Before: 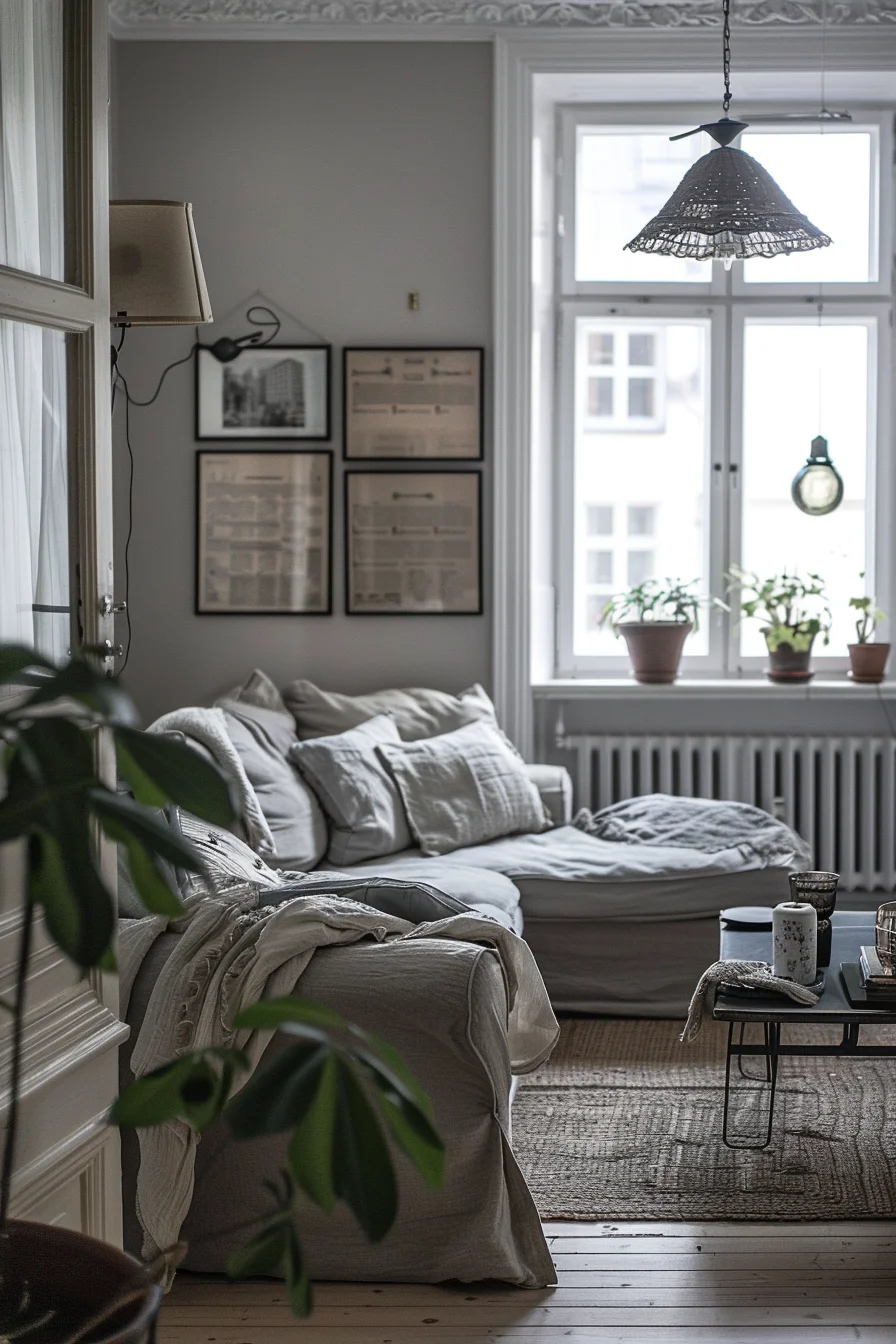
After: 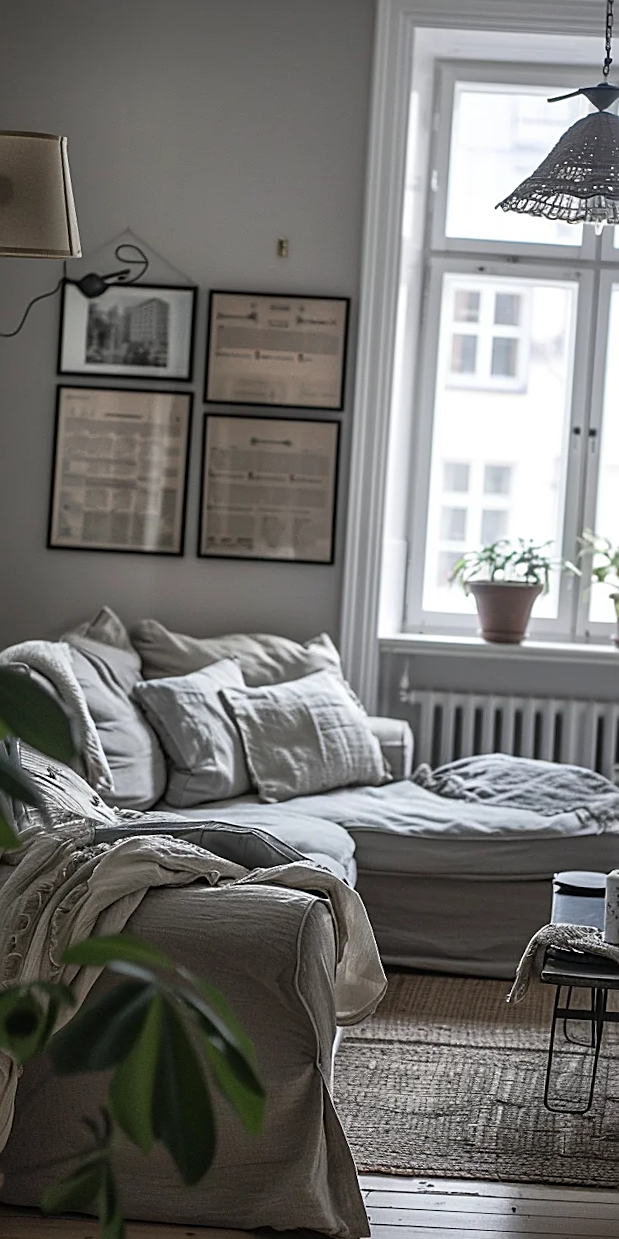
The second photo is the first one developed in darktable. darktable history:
crop and rotate: angle -3.27°, left 14.277%, top 0.028%, right 10.766%, bottom 0.028%
sharpen: on, module defaults
